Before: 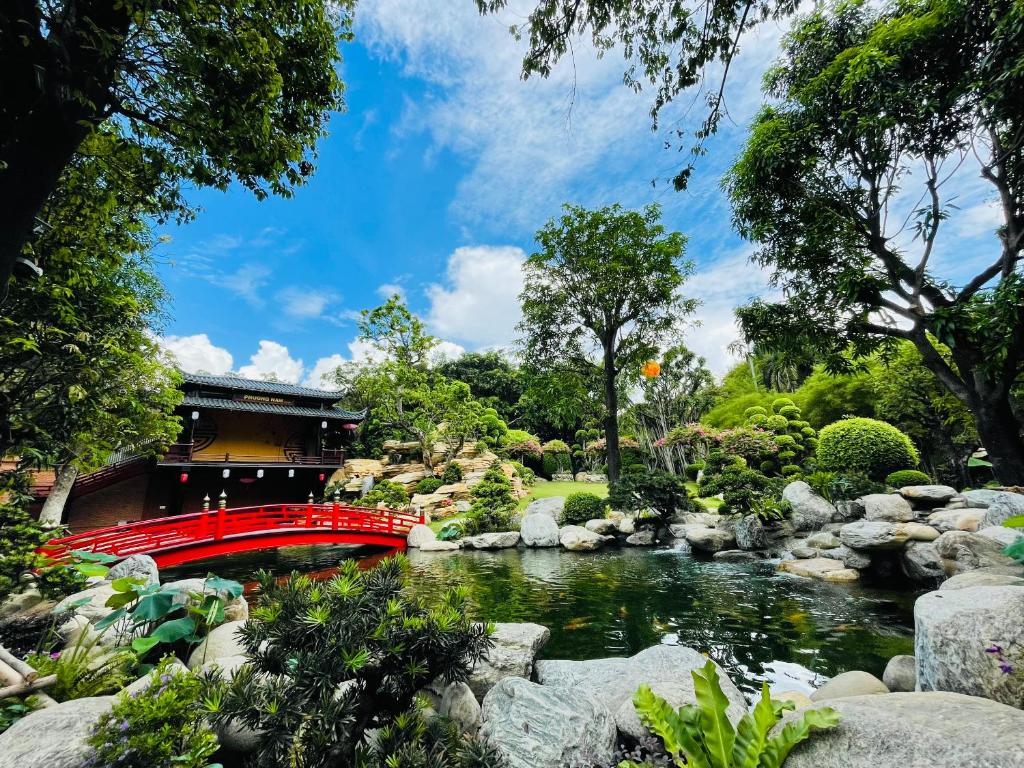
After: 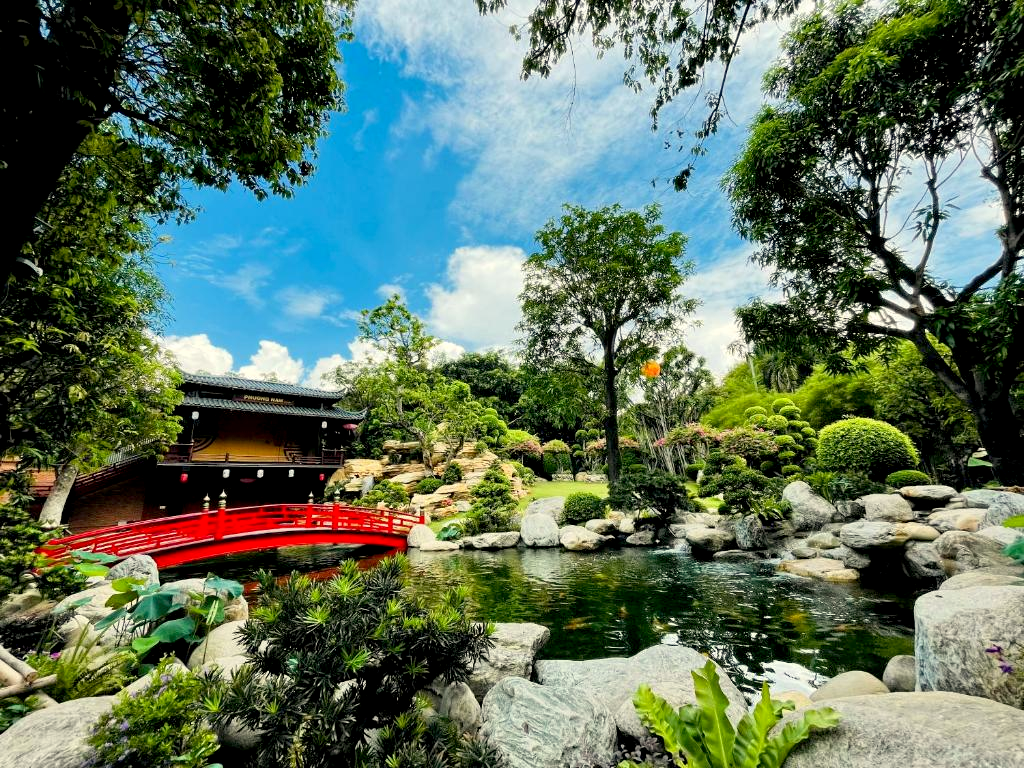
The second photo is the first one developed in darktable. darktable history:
exposure: black level correction 0.007, exposure 0.159 EV, compensate highlight preservation false
white balance: red 1.029, blue 0.92
